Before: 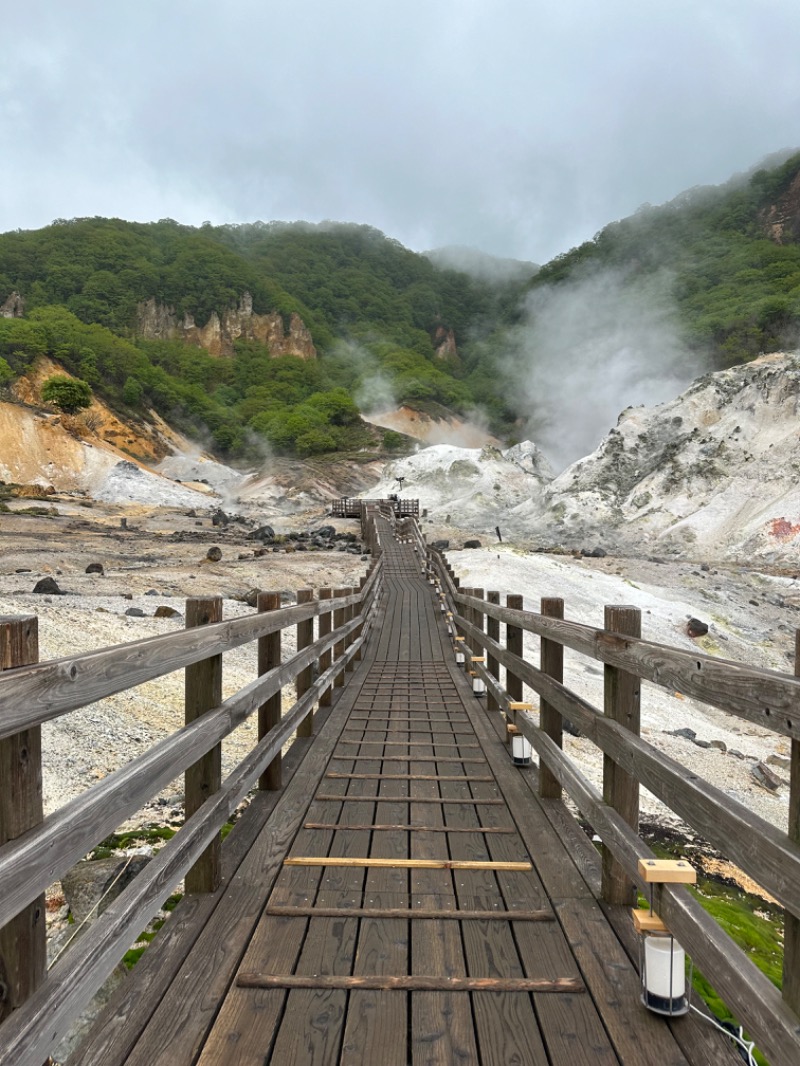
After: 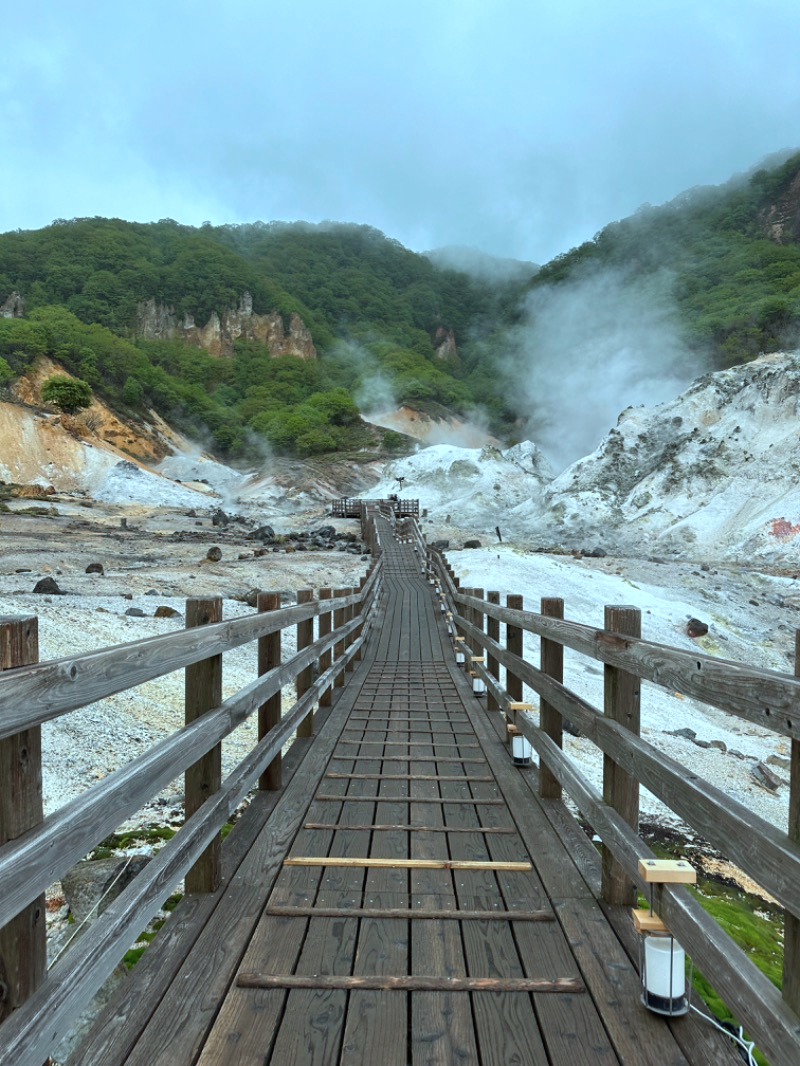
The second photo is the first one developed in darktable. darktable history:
color correction: highlights a* -11.64, highlights b* -15.6
